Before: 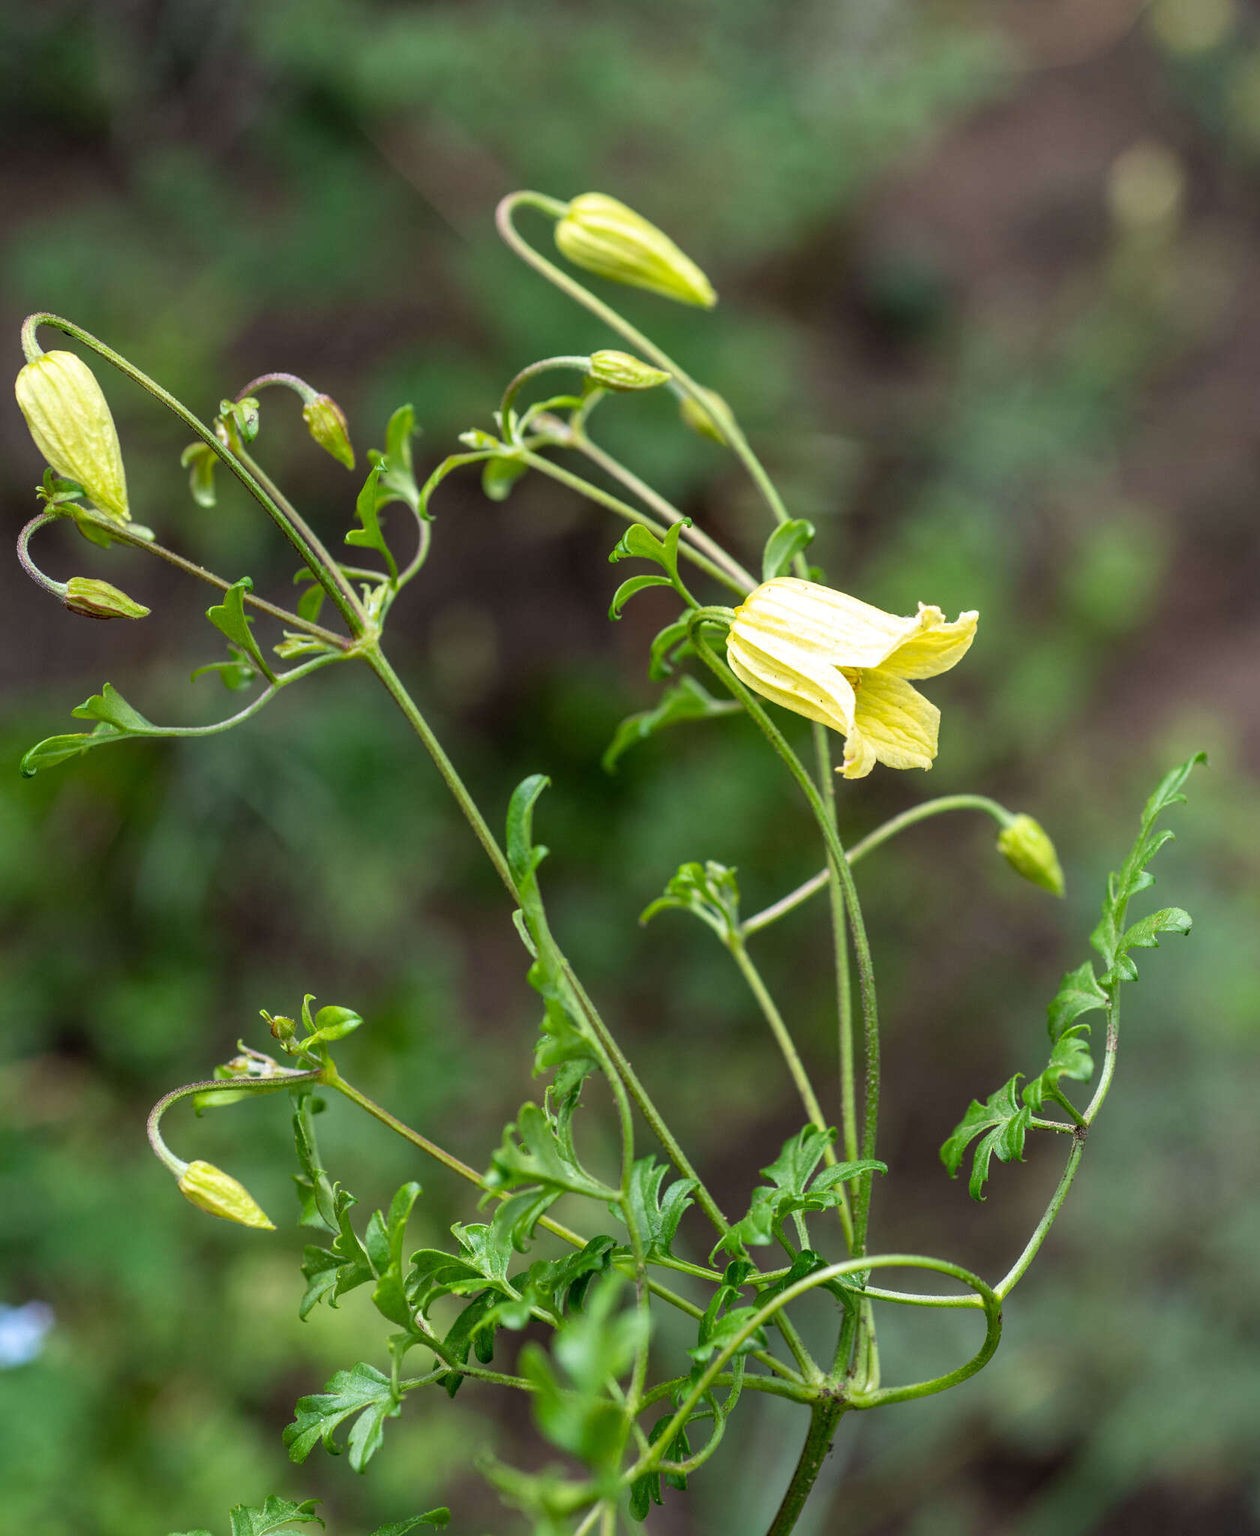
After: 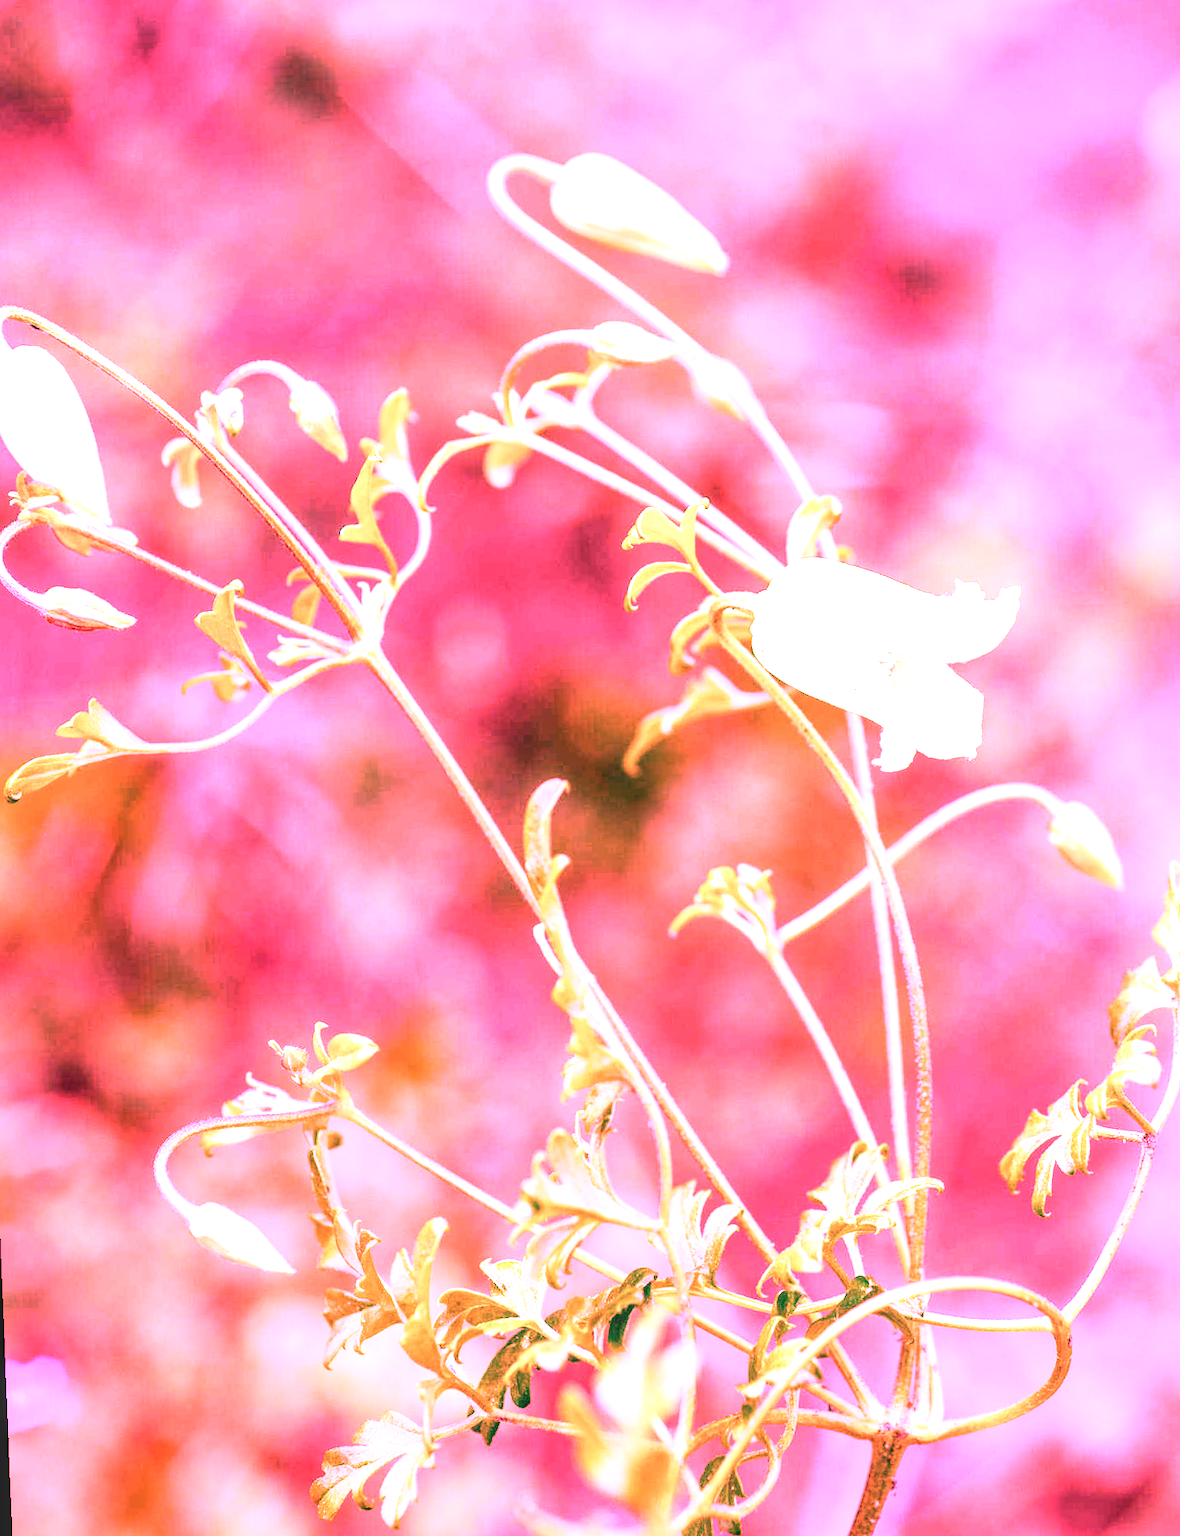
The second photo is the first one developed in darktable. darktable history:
local contrast: on, module defaults
rotate and perspective: rotation -2.12°, lens shift (vertical) 0.009, lens shift (horizontal) -0.008, automatic cropping original format, crop left 0.036, crop right 0.964, crop top 0.05, crop bottom 0.959
white balance: red 4.26, blue 1.802
contrast equalizer: y [[0.5 ×6], [0.5 ×6], [0.975, 0.964, 0.925, 0.865, 0.793, 0.721], [0 ×6], [0 ×6]]
exposure: black level correction 0, exposure 1.1 EV, compensate highlight preservation false
crop: right 9.509%, bottom 0.031%
color calibration: illuminant as shot in camera, x 0.379, y 0.396, temperature 4138.76 K
